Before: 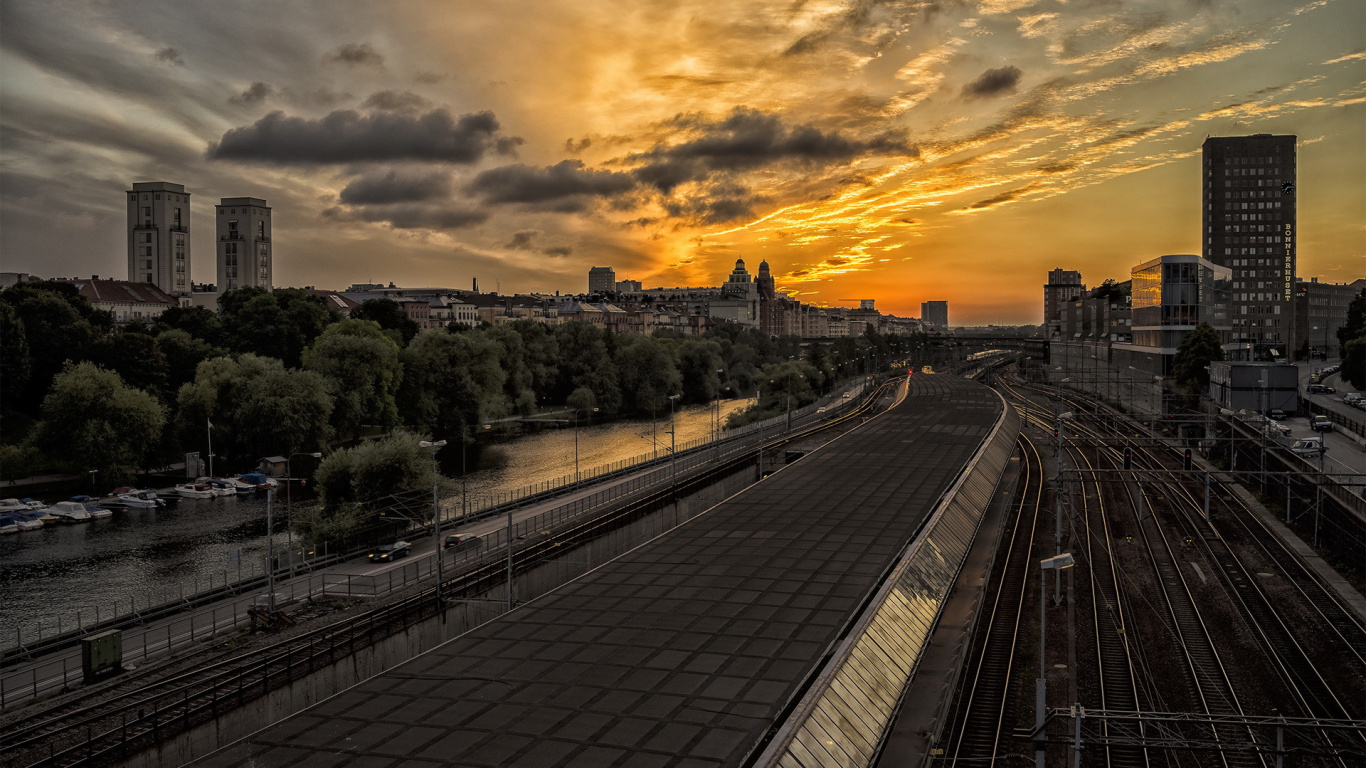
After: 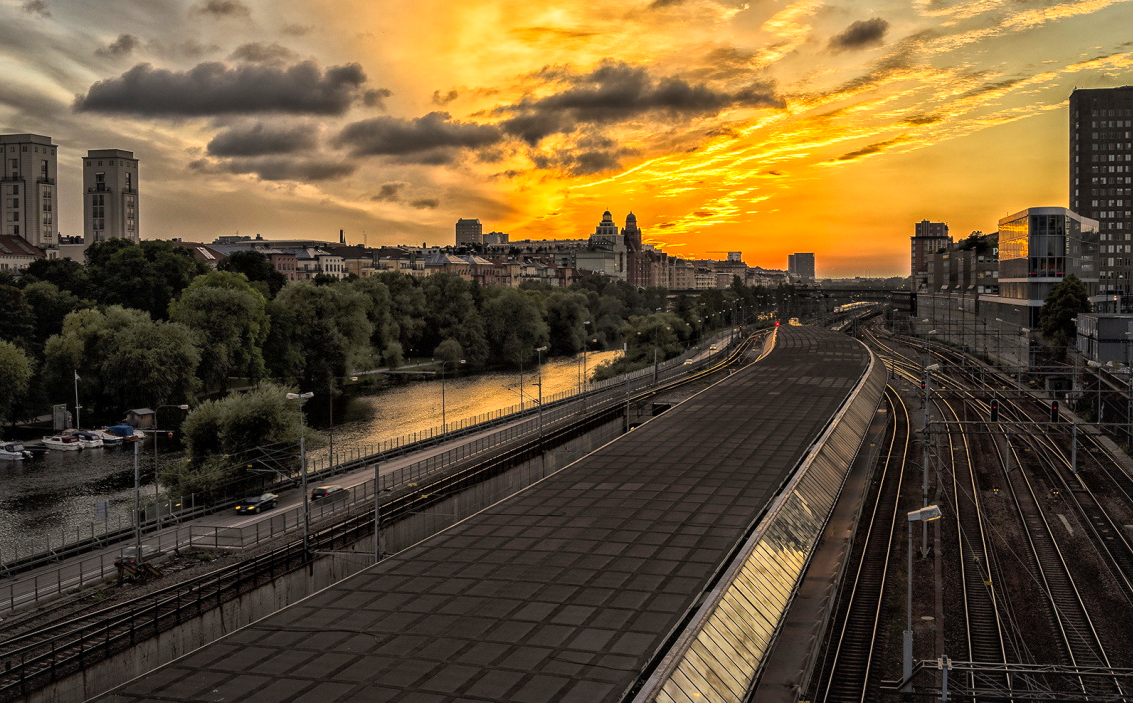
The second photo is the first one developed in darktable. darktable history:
contrast brightness saturation: contrast 0.24, brightness 0.249, saturation 0.379
crop: left 9.777%, top 6.274%, right 7.236%, bottom 2.168%
local contrast: mode bilateral grid, contrast 20, coarseness 49, detail 119%, midtone range 0.2
